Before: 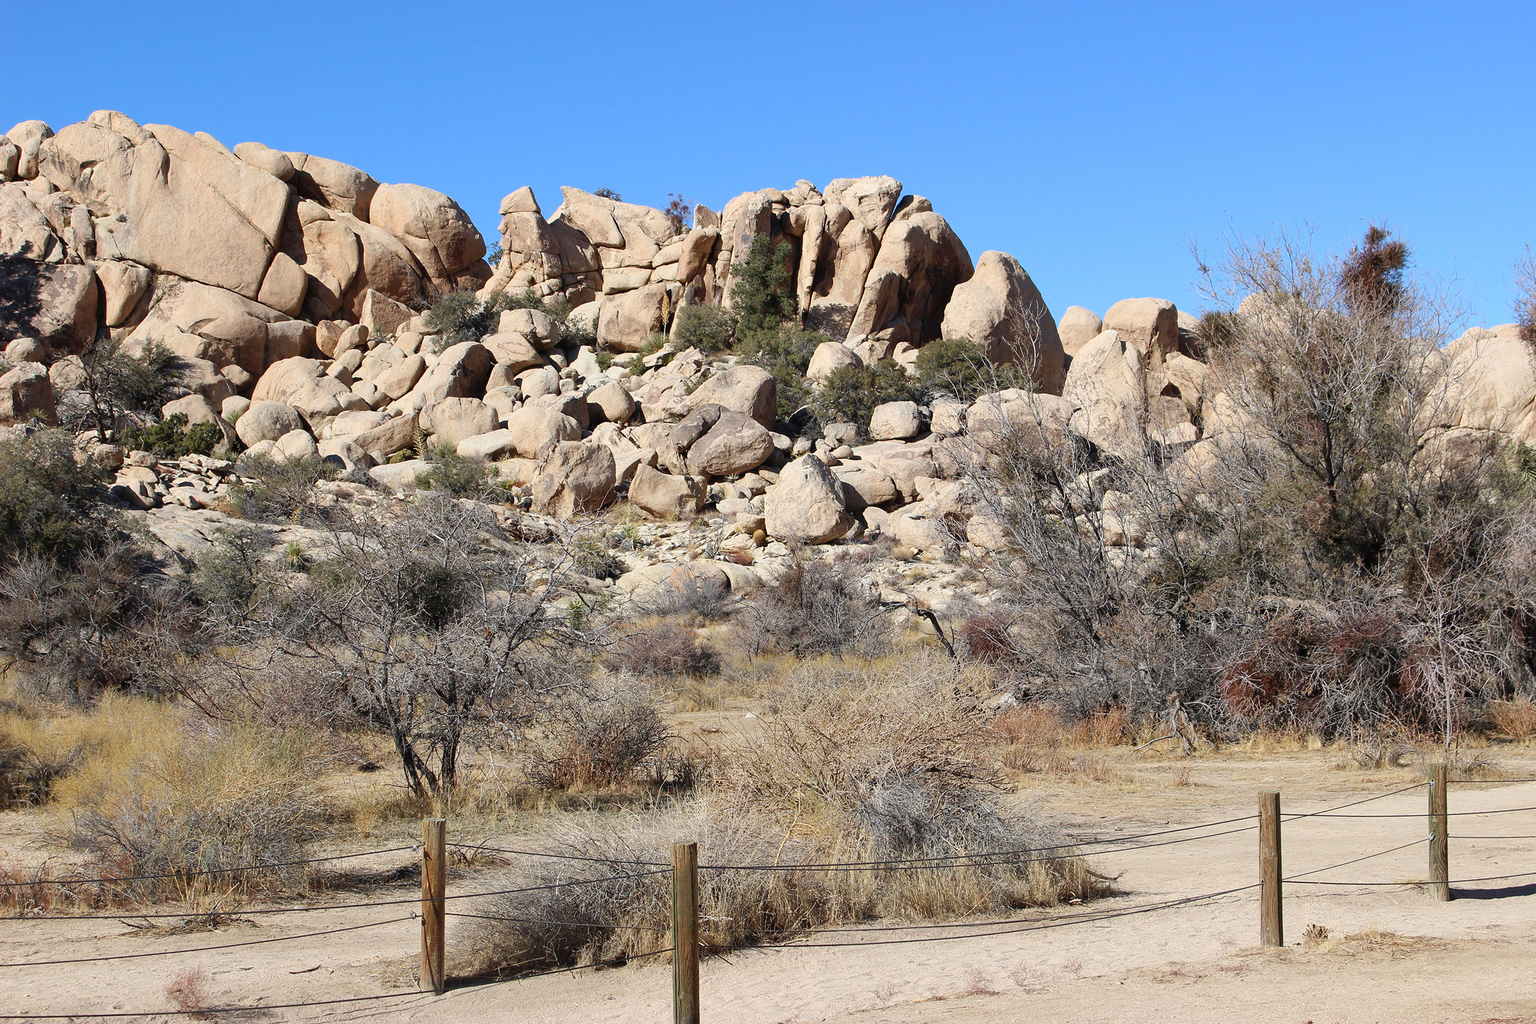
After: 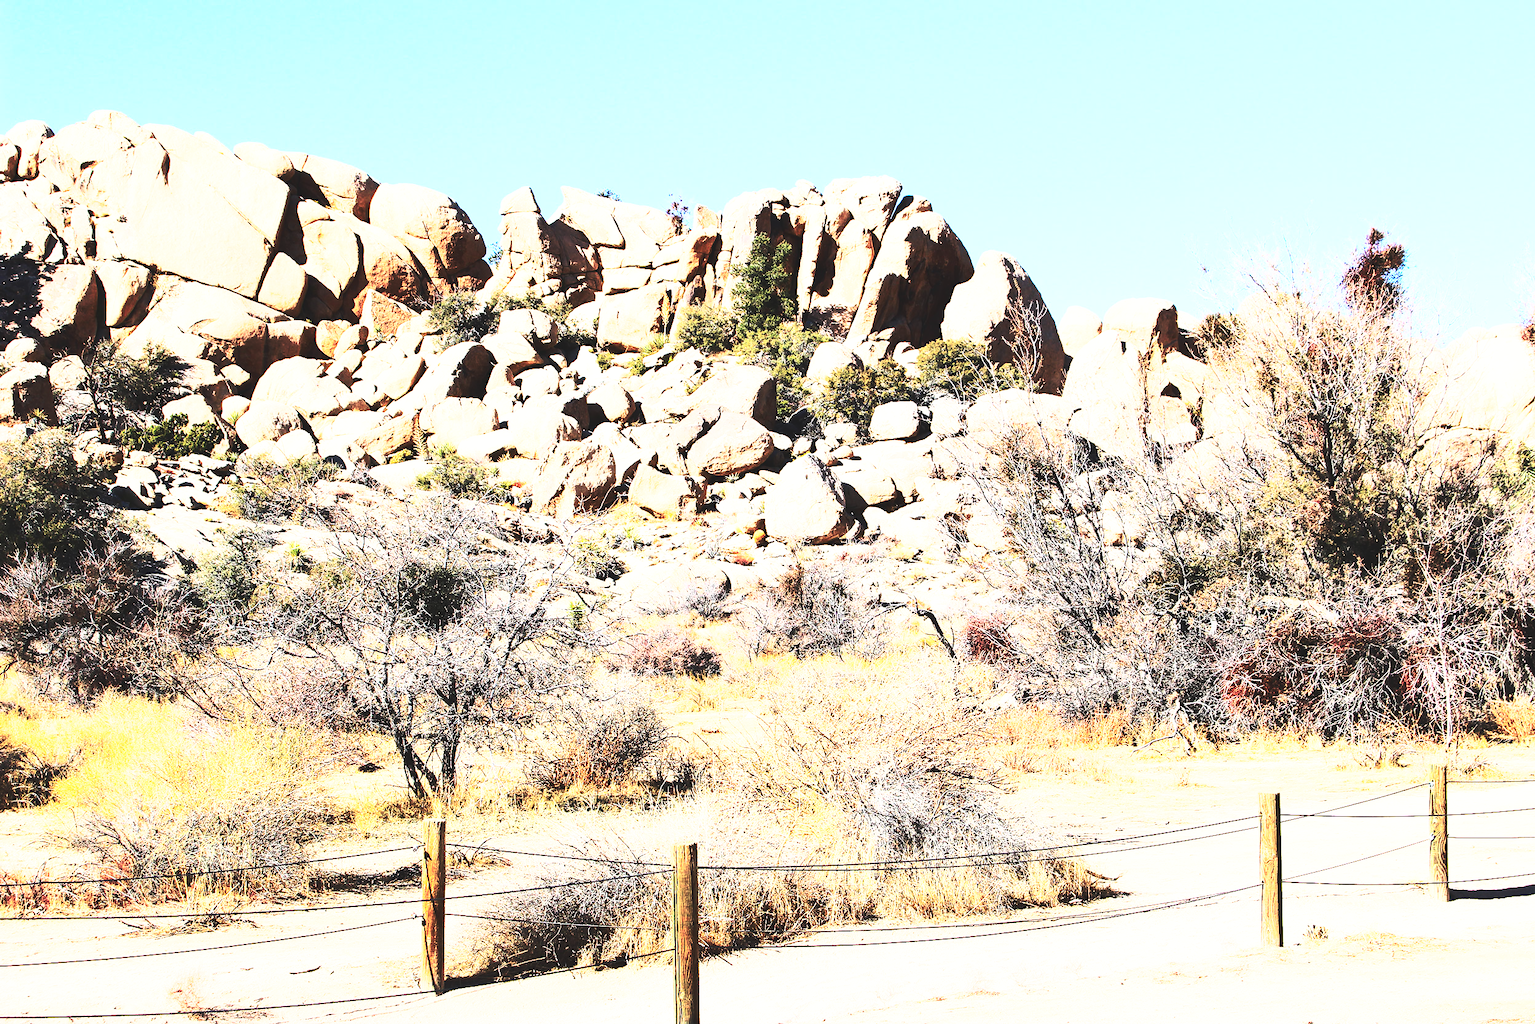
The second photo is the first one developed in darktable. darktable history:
contrast brightness saturation: contrast 0.609, brightness 0.327, saturation 0.142
base curve: curves: ch0 [(0, 0.015) (0.085, 0.116) (0.134, 0.298) (0.19, 0.545) (0.296, 0.764) (0.599, 0.982) (1, 1)], preserve colors none
